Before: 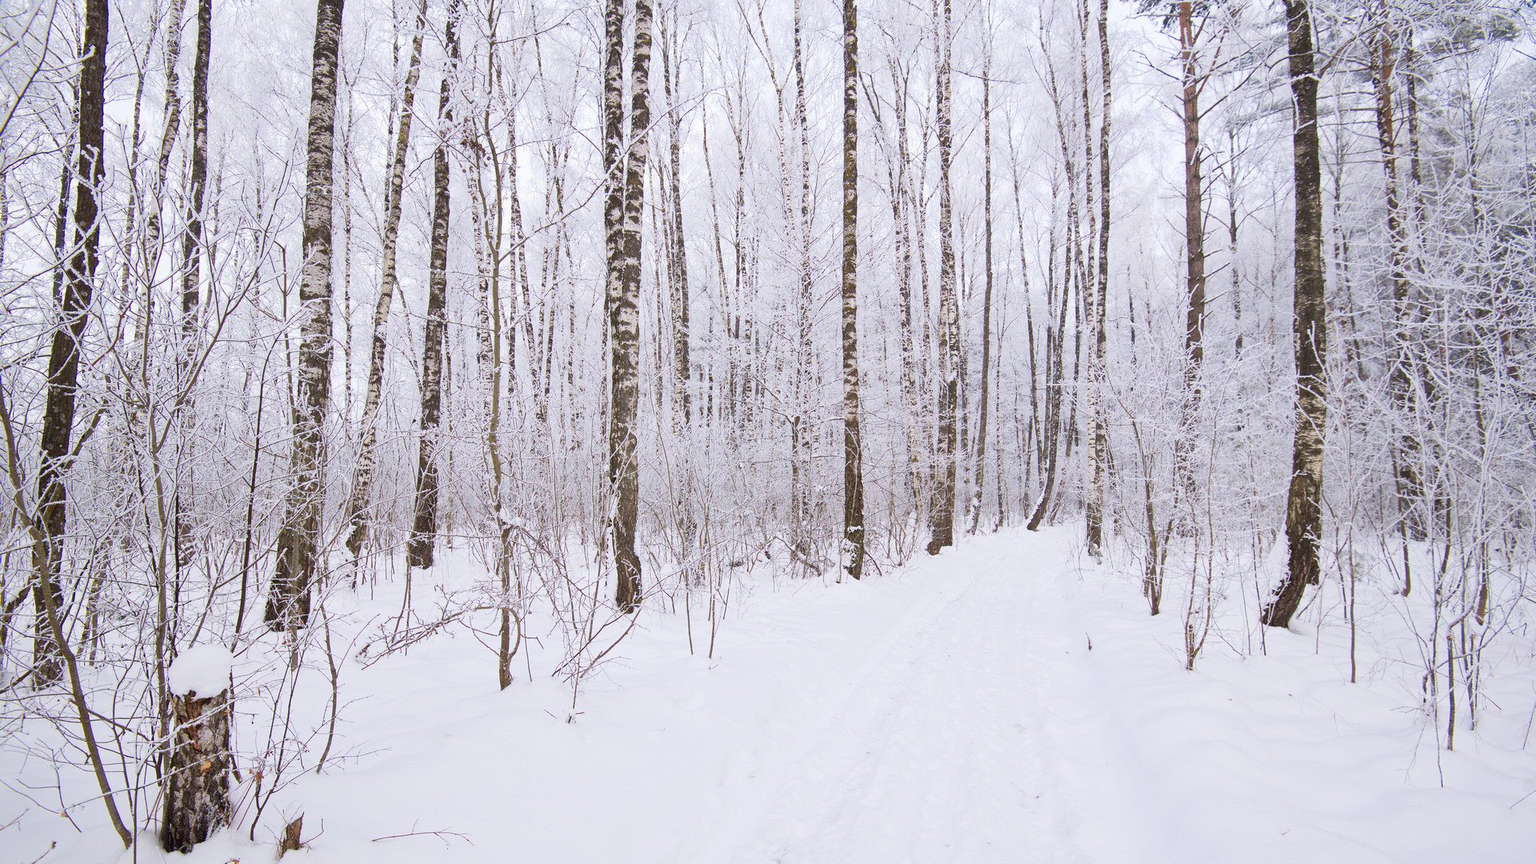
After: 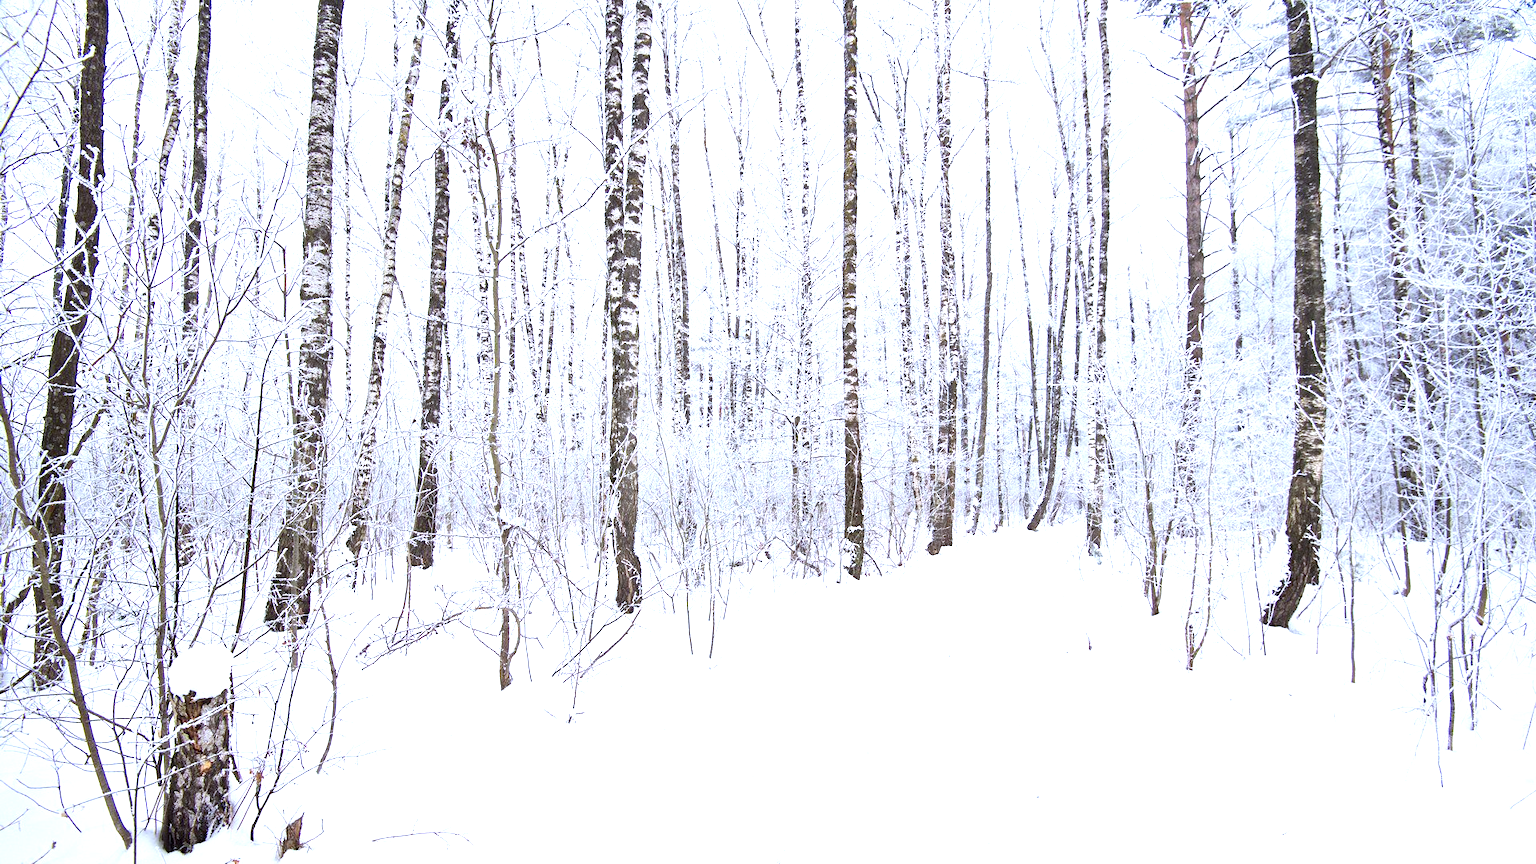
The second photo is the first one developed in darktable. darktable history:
tone equalizer: -8 EV -0.422 EV, -7 EV -0.359 EV, -6 EV -0.34 EV, -5 EV -0.189 EV, -3 EV 0.227 EV, -2 EV 0.337 EV, -1 EV 0.401 EV, +0 EV 0.423 EV, edges refinement/feathering 500, mask exposure compensation -1.57 EV, preserve details no
color calibration: illuminant custom, x 0.368, y 0.373, temperature 4348.8 K
exposure: black level correction 0.001, exposure 0.499 EV, compensate highlight preservation false
